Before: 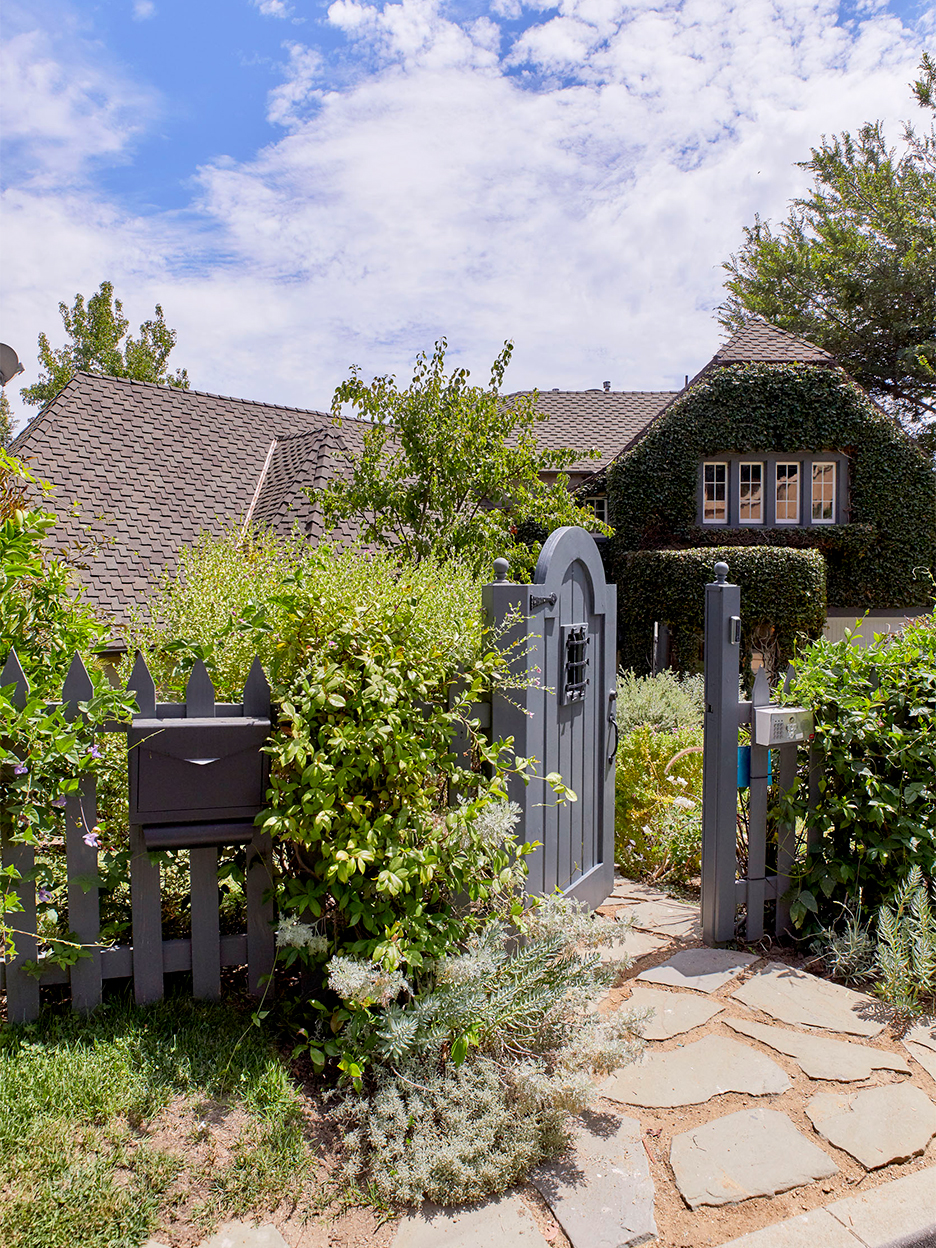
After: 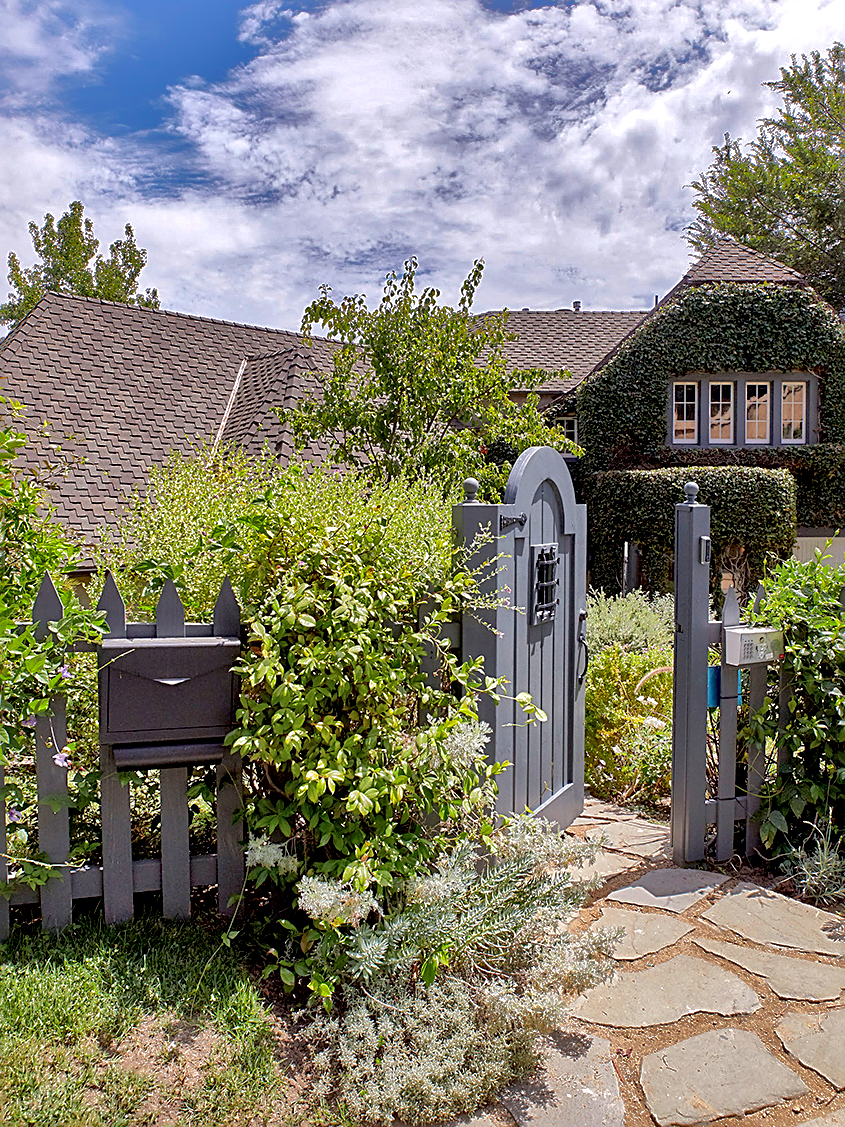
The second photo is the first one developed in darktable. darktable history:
crop: left 3.305%, top 6.436%, right 6.389%, bottom 3.258%
sharpen: on, module defaults
shadows and highlights: shadows 25, highlights -70
local contrast: mode bilateral grid, contrast 20, coarseness 50, detail 171%, midtone range 0.2
exposure: exposure 0.2 EV, compensate highlight preservation false
rgb curve: curves: ch0 [(0, 0) (0.053, 0.068) (0.122, 0.128) (1, 1)]
